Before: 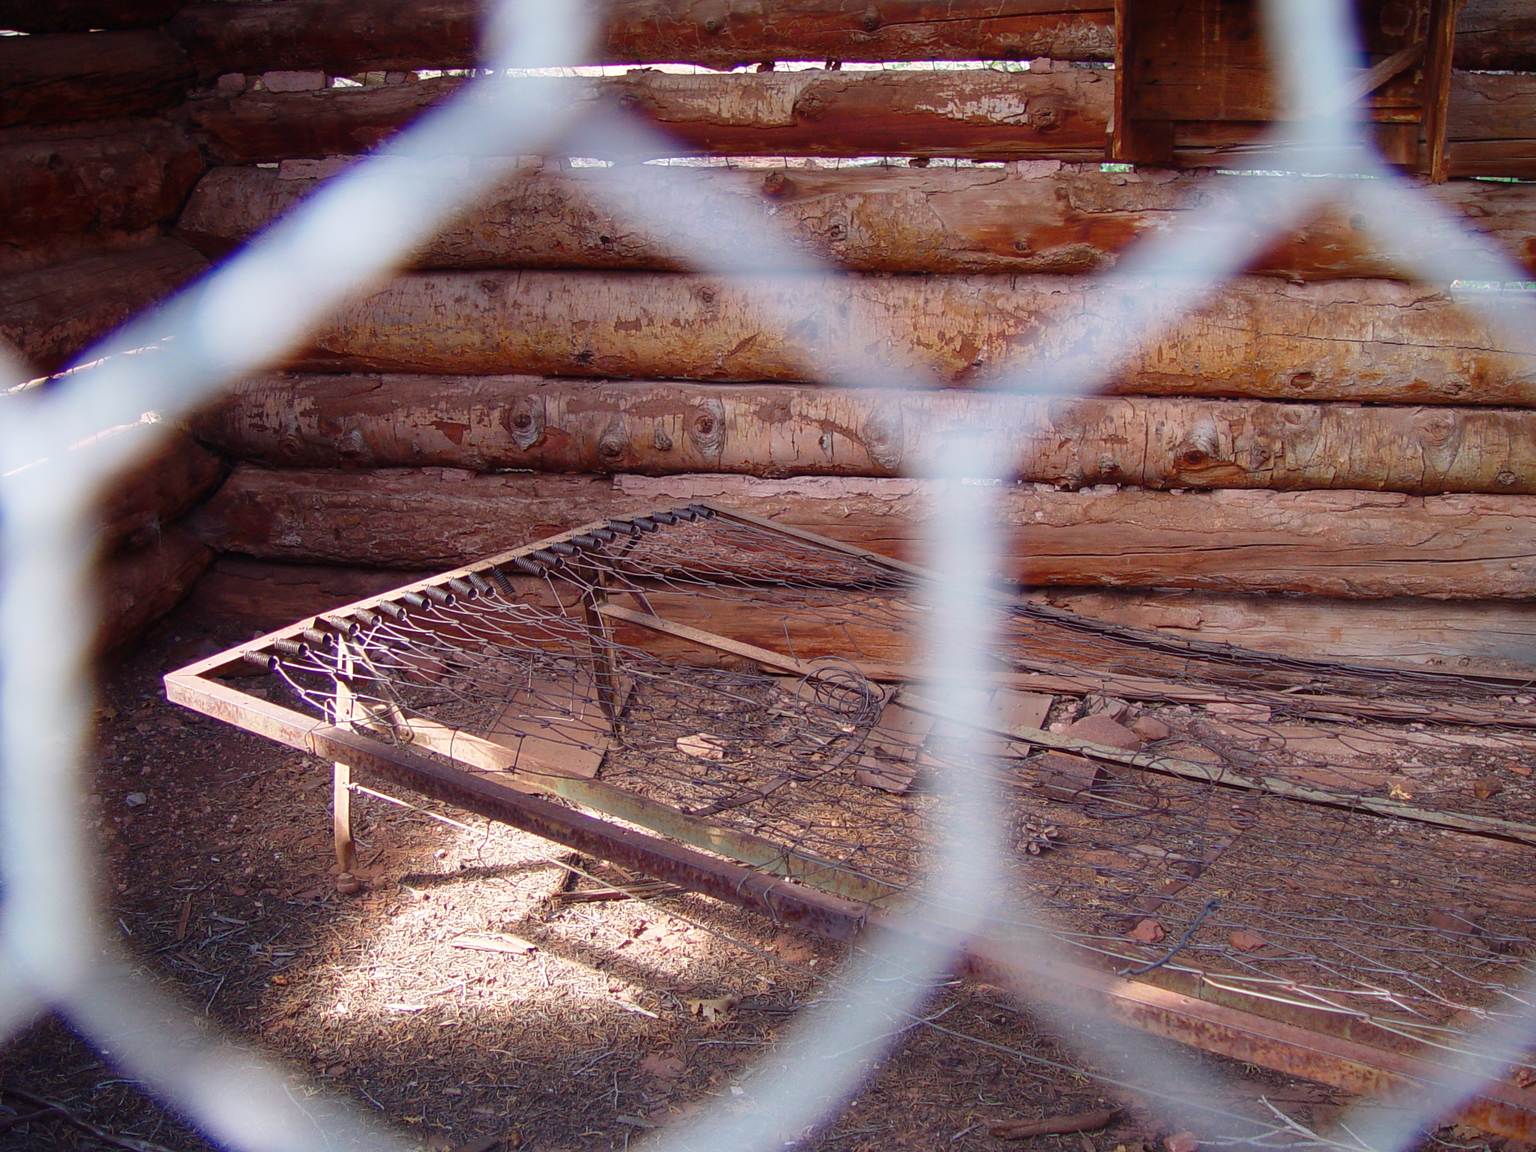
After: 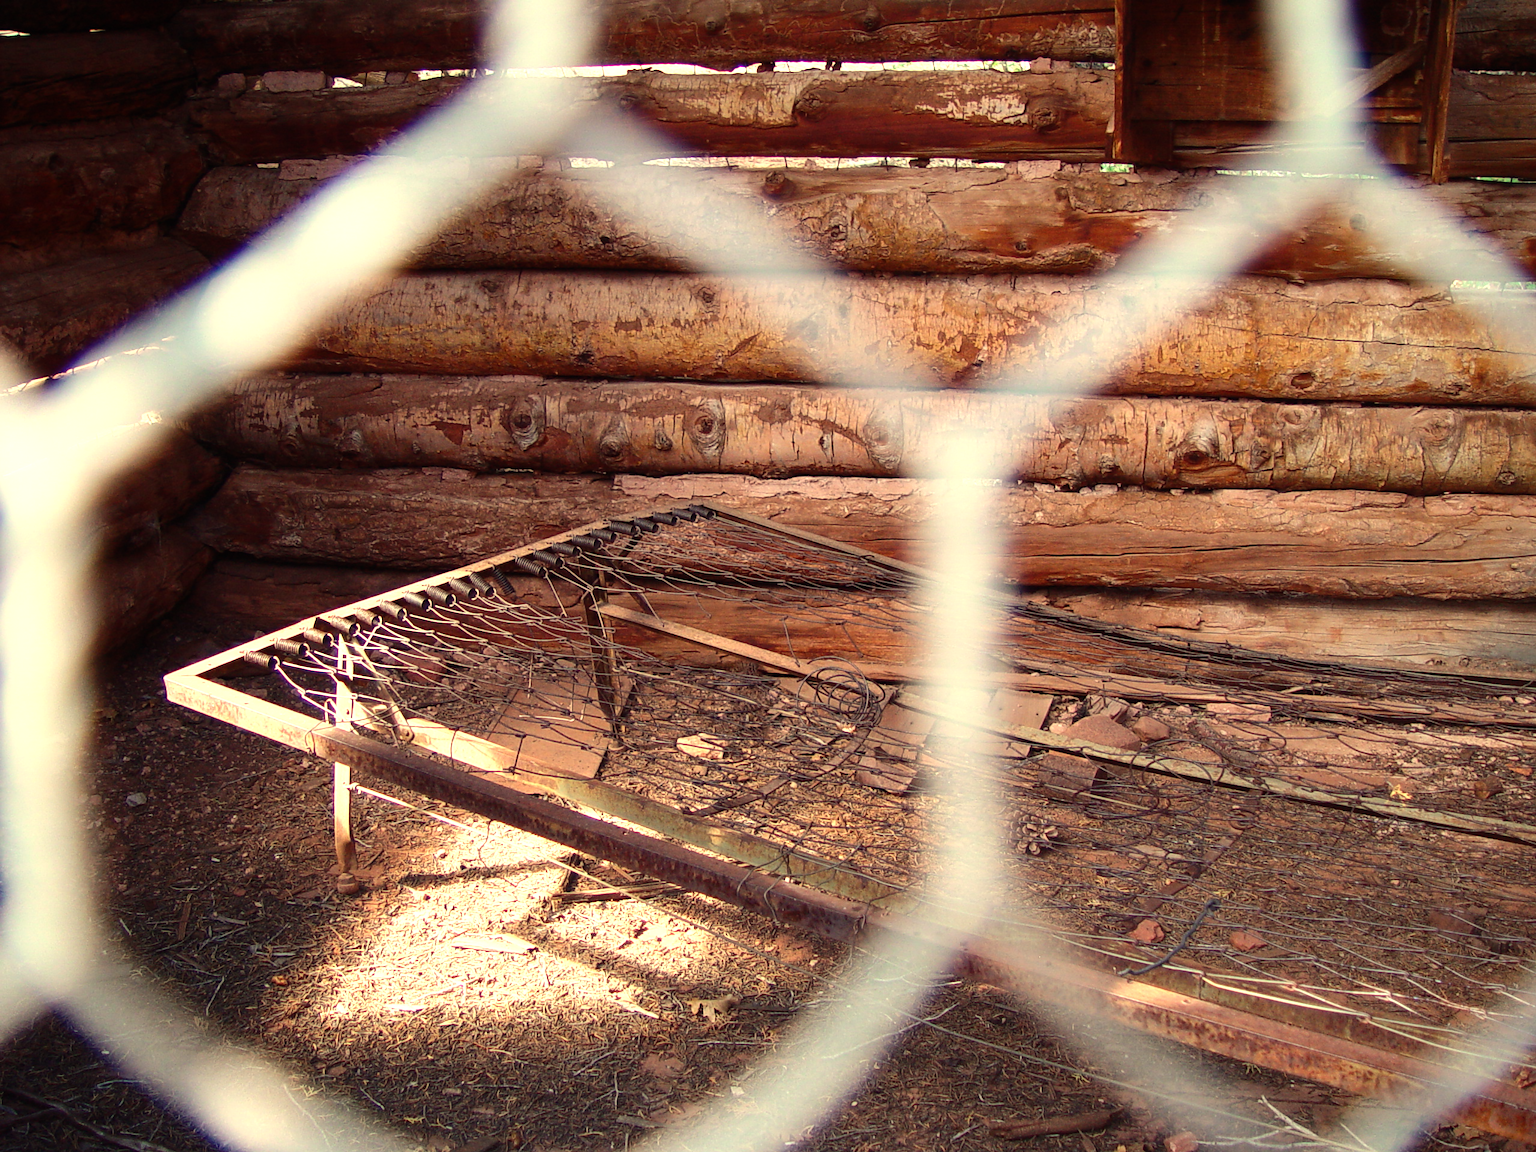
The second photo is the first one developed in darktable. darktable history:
tone equalizer: -8 EV -0.75 EV, -7 EV -0.7 EV, -6 EV -0.6 EV, -5 EV -0.4 EV, -3 EV 0.4 EV, -2 EV 0.6 EV, -1 EV 0.7 EV, +0 EV 0.75 EV, edges refinement/feathering 500, mask exposure compensation -1.57 EV, preserve details no
white balance: red 1.08, blue 0.791
